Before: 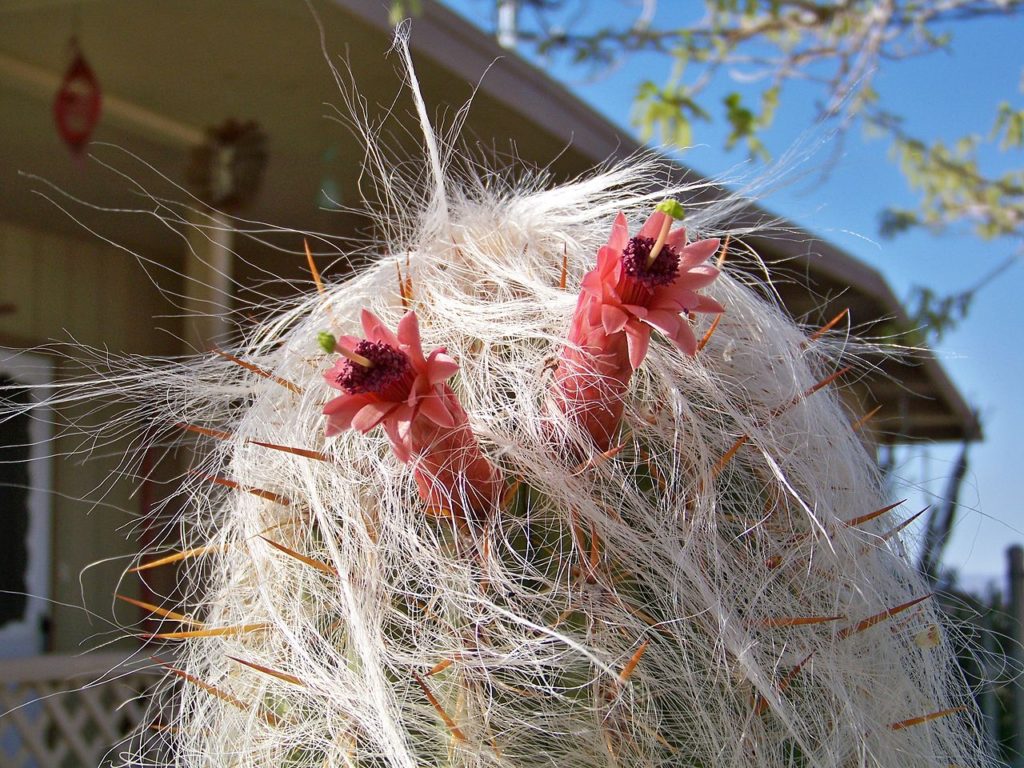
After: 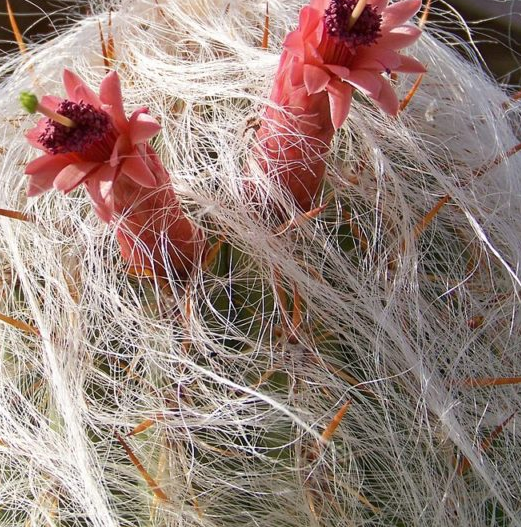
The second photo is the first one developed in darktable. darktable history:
crop and rotate: left 29.178%, top 31.265%, right 19.846%
